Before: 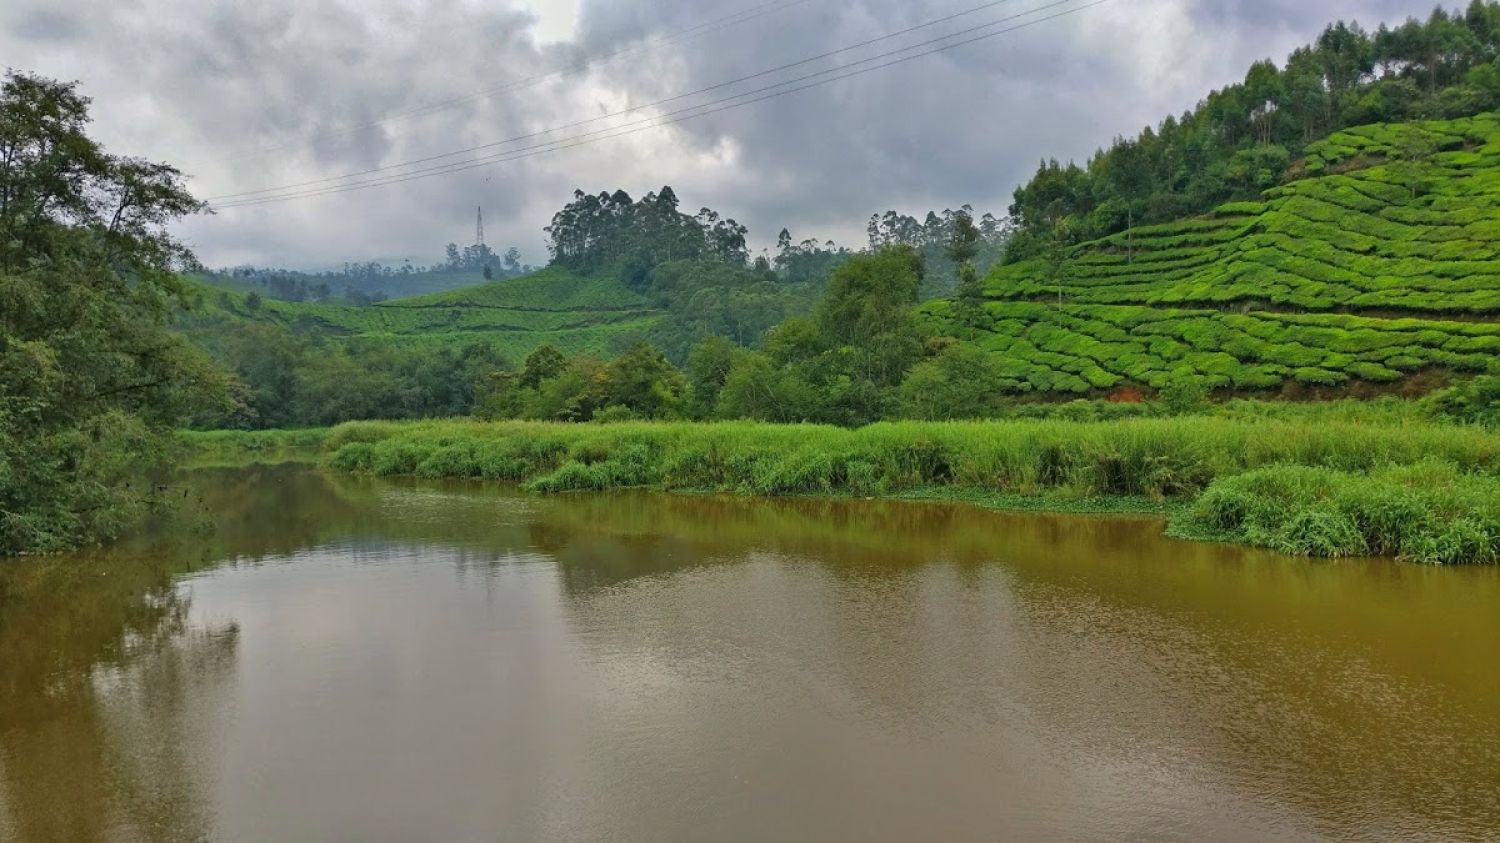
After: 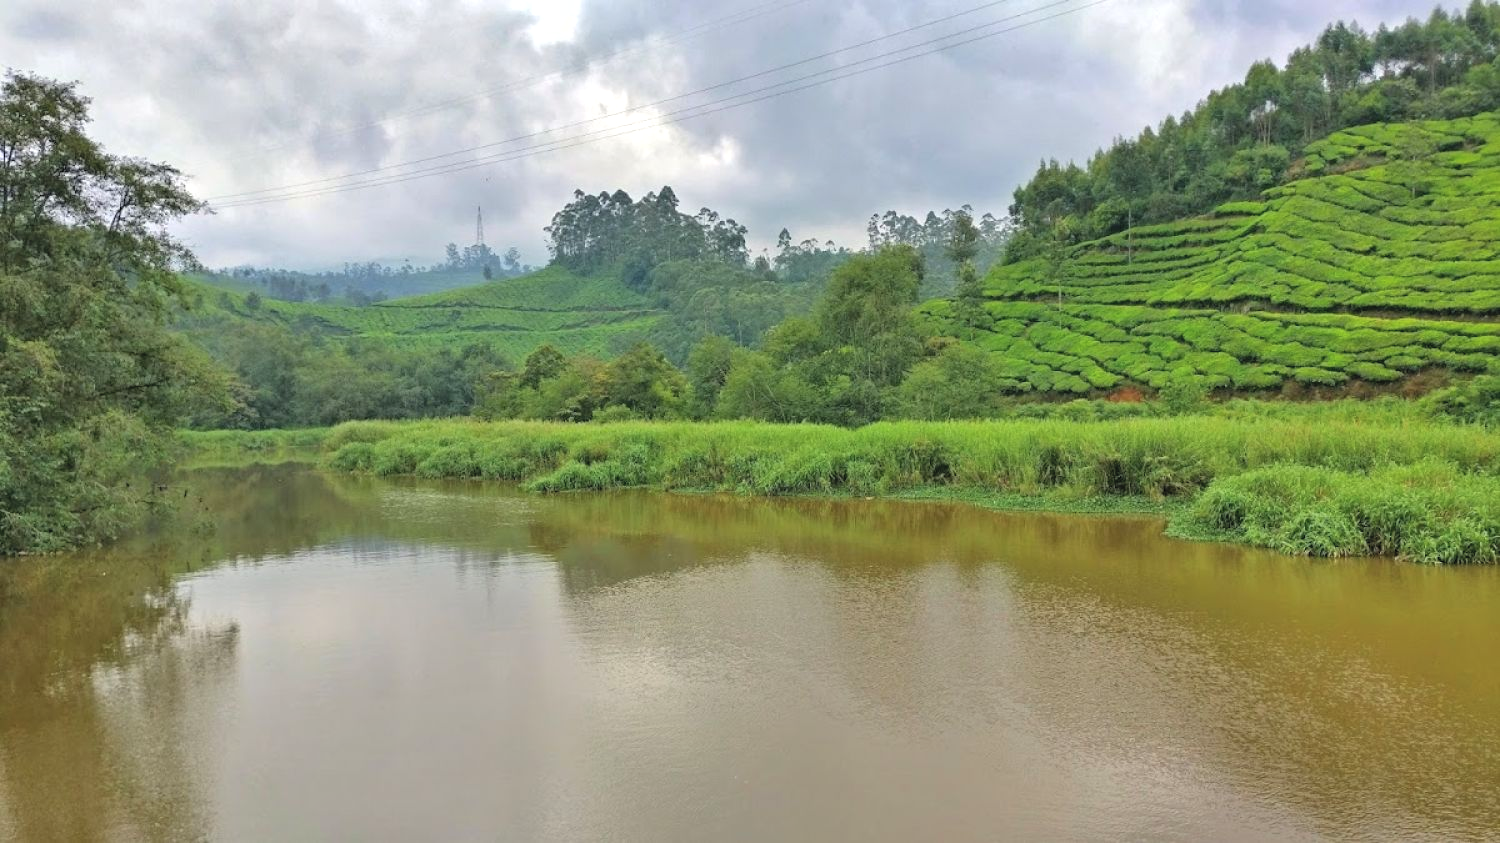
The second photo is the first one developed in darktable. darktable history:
shadows and highlights: shadows 25.32, highlights -25.78
tone equalizer: -8 EV -0.389 EV, -7 EV -0.411 EV, -6 EV -0.296 EV, -5 EV -0.195 EV, -3 EV 0.243 EV, -2 EV 0.342 EV, -1 EV 0.411 EV, +0 EV 0.416 EV
contrast brightness saturation: brightness 0.155
